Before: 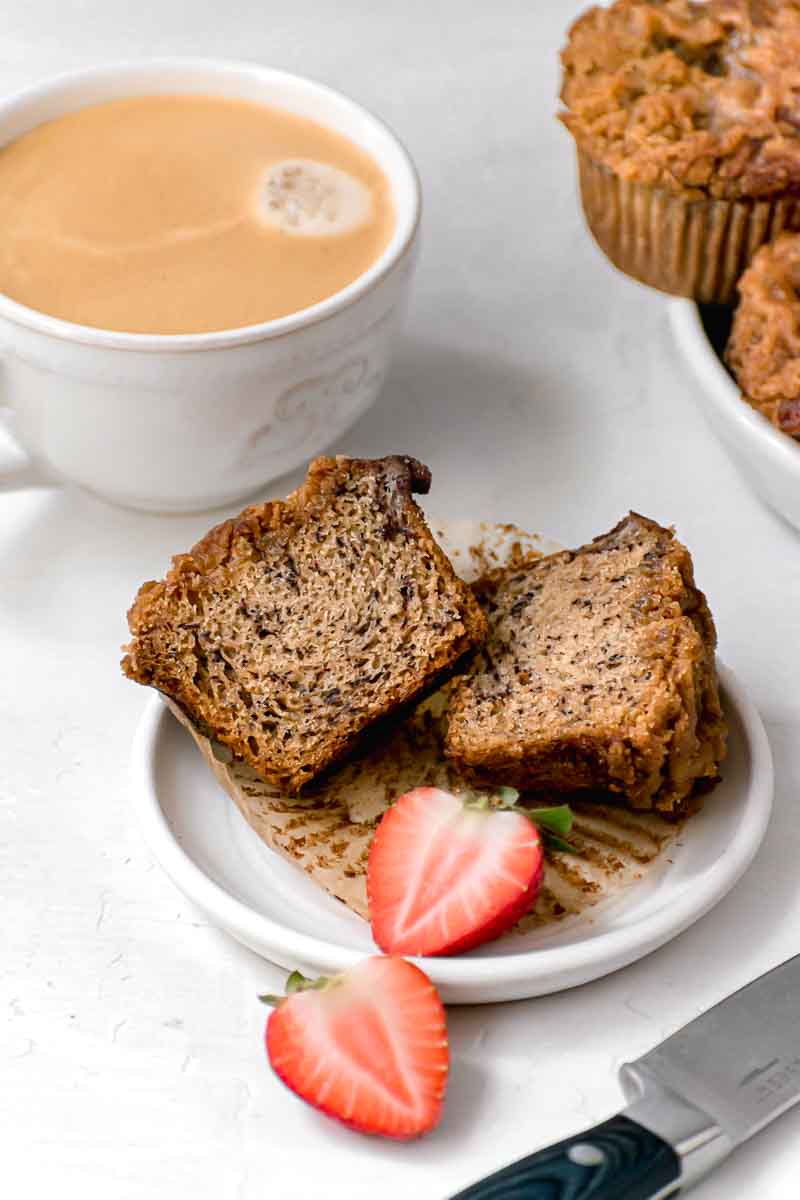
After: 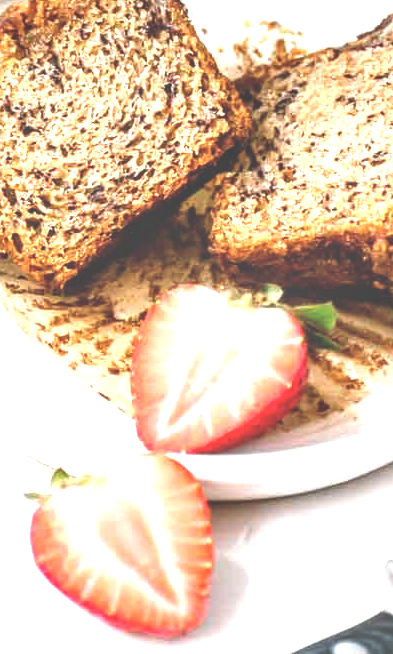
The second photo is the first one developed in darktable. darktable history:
crop: left 29.568%, top 41.976%, right 21.231%, bottom 3.469%
exposure: black level correction -0.024, exposure 1.395 EV, compensate highlight preservation false
local contrast: detail 130%
